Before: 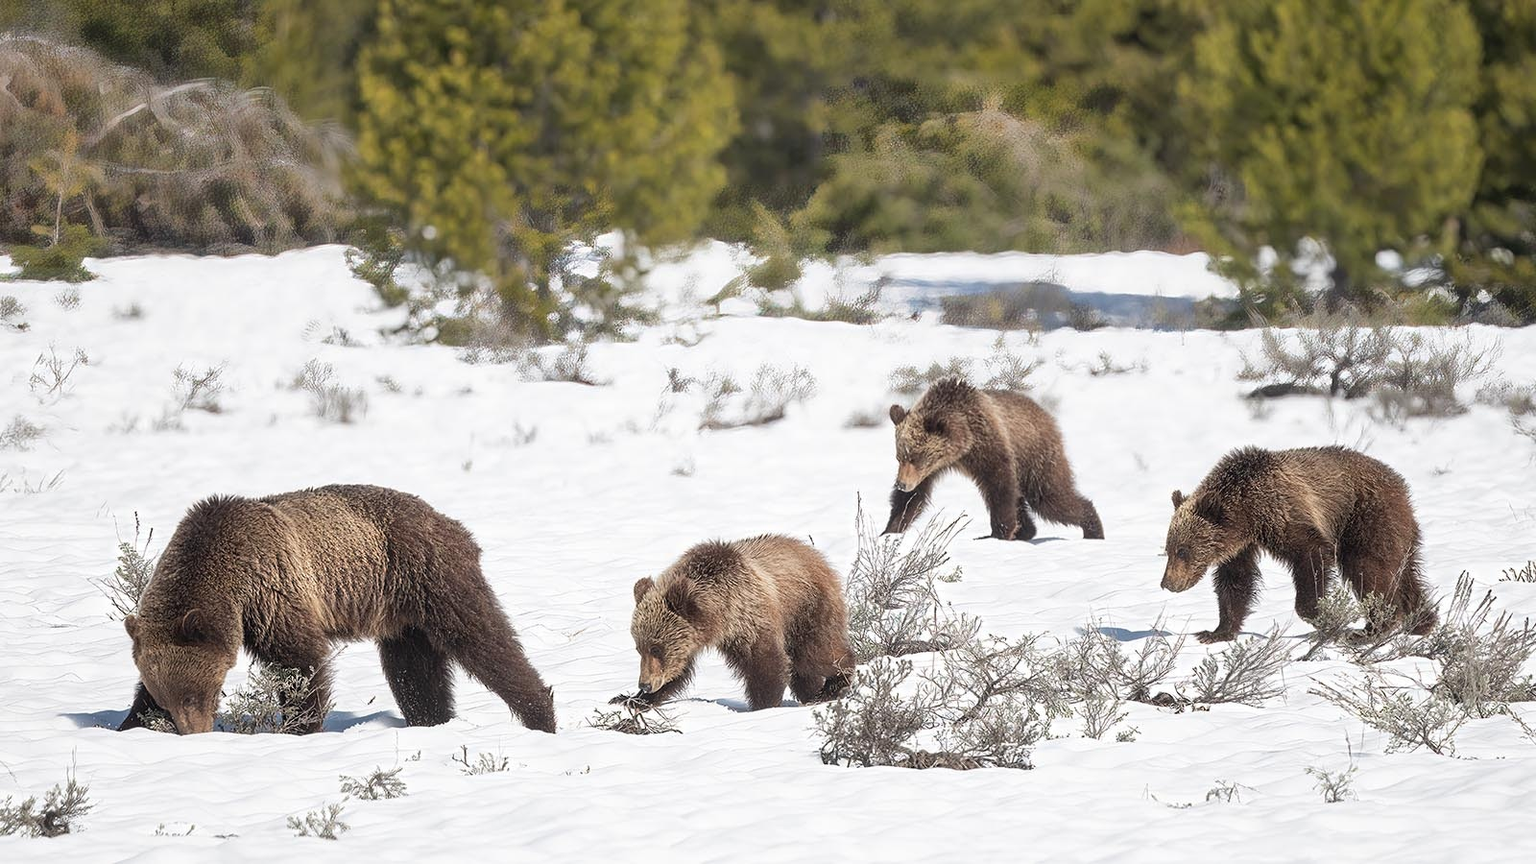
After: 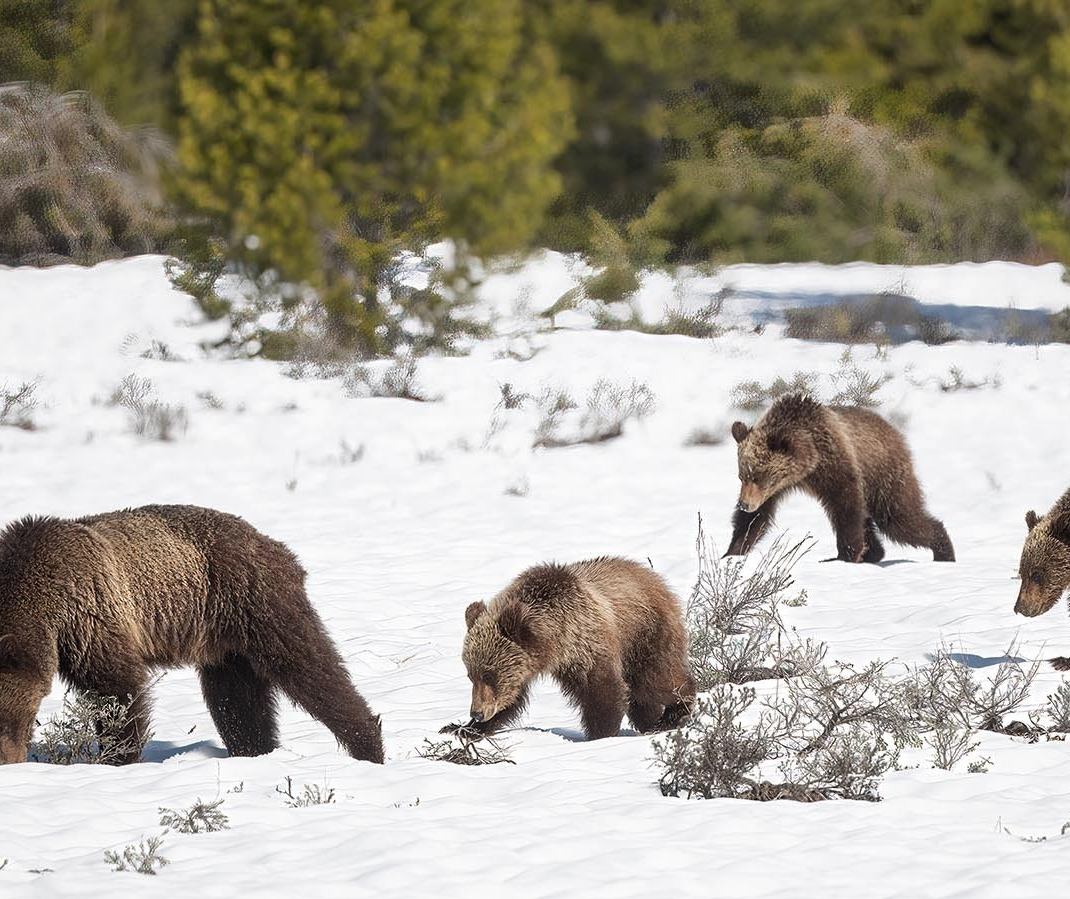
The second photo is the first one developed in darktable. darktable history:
crop and rotate: left 12.283%, right 20.819%
contrast brightness saturation: brightness -0.087
